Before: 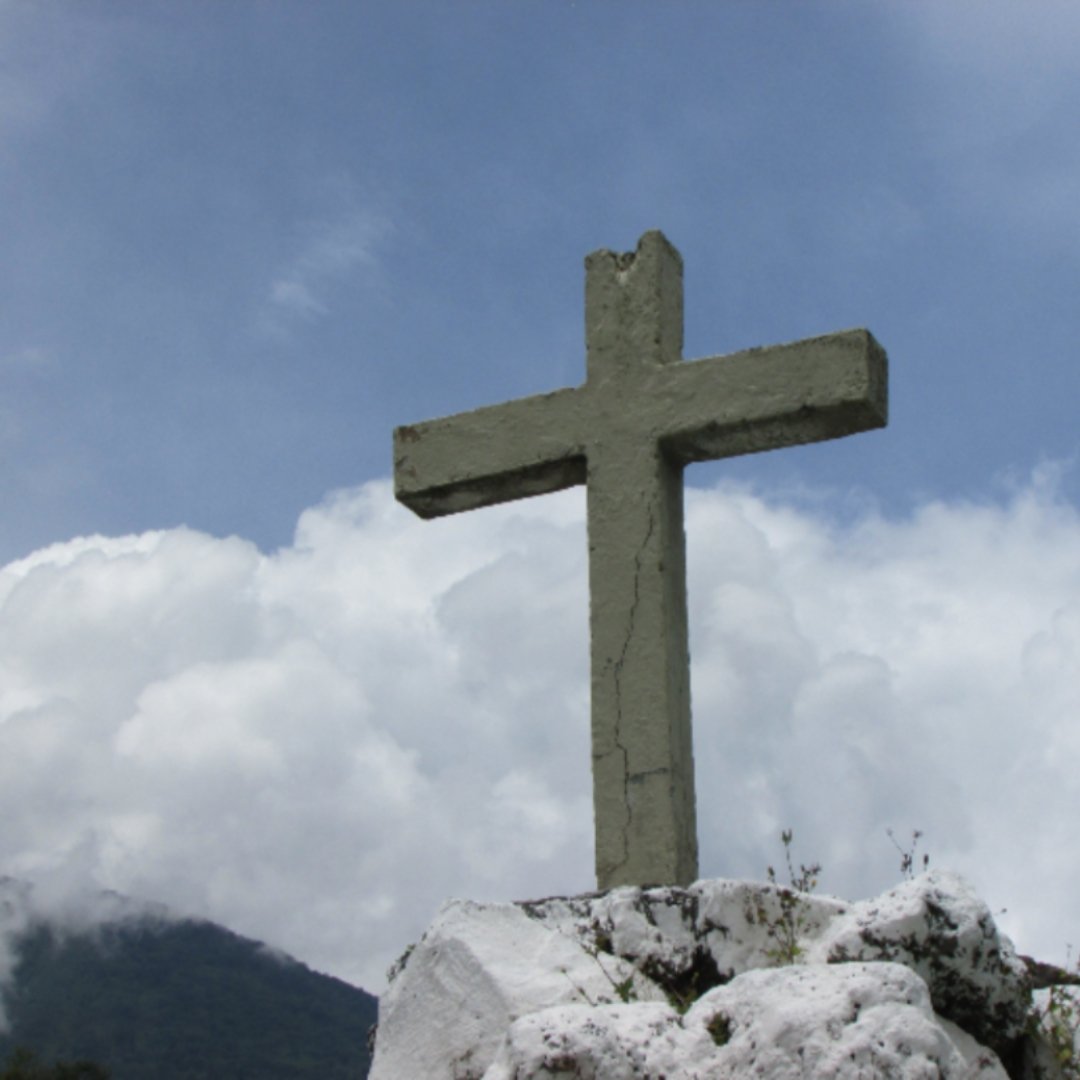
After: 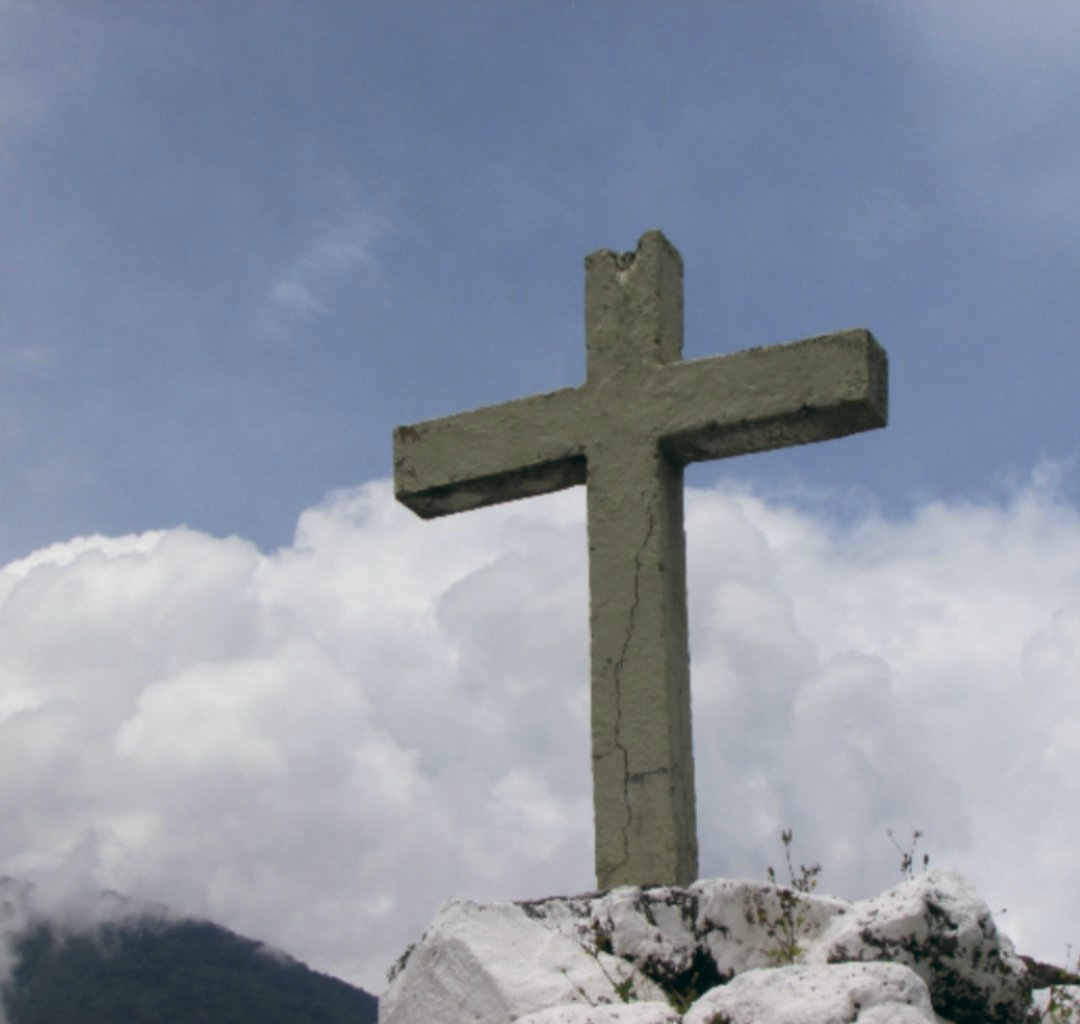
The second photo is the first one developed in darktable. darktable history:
crop and rotate: top 0%, bottom 5.097%
color balance: lift [1, 0.998, 1.001, 1.002], gamma [1, 1.02, 1, 0.98], gain [1, 1.02, 1.003, 0.98]
